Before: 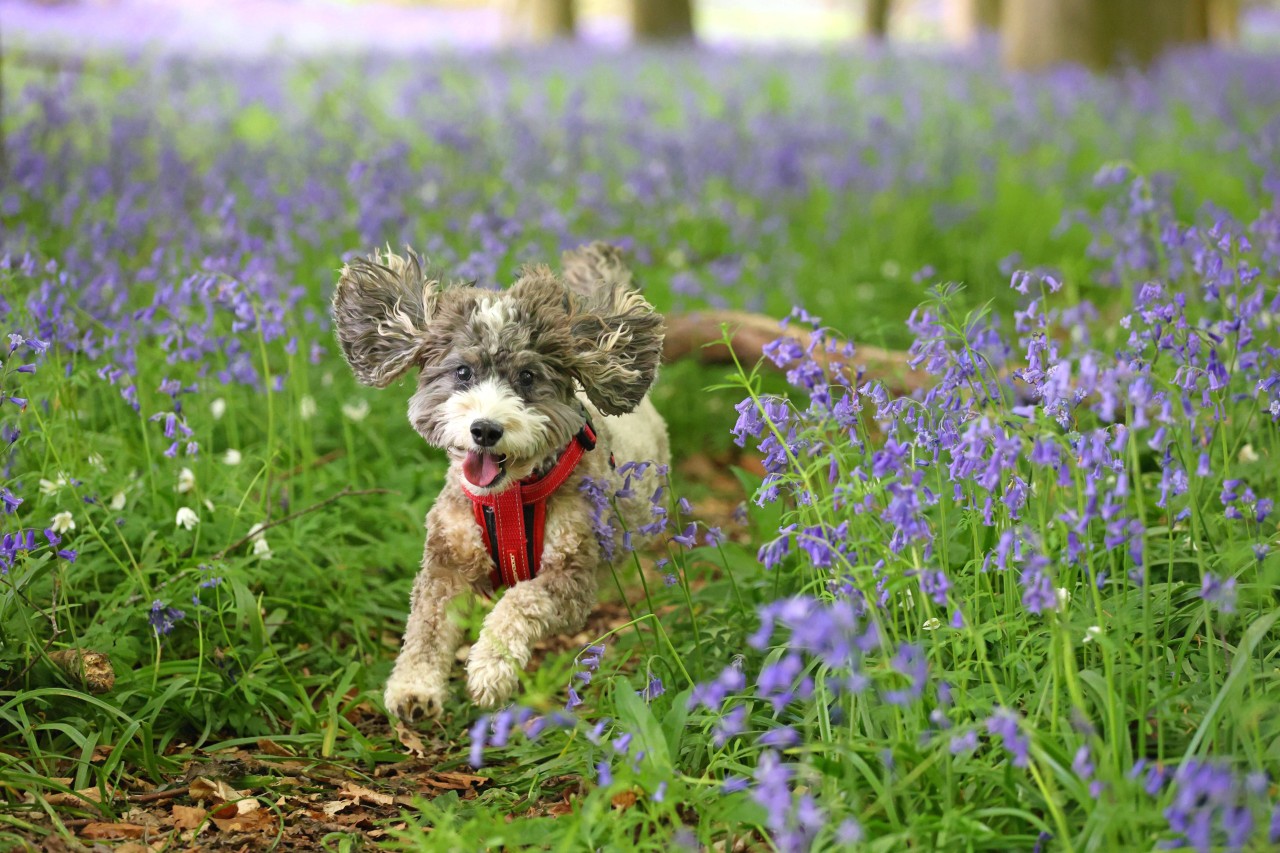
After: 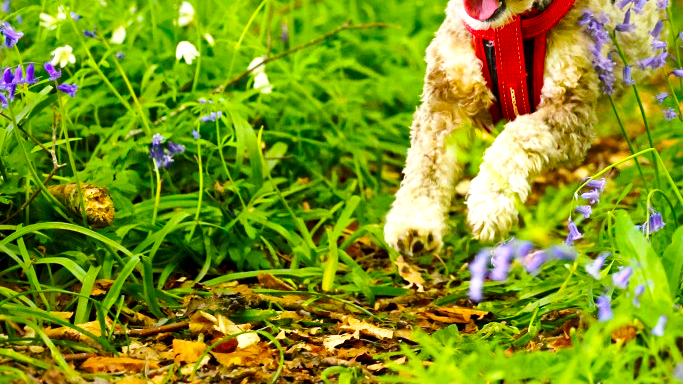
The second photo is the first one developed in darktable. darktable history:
crop and rotate: top 54.778%, right 46.61%, bottom 0.159%
color balance rgb: linear chroma grading › global chroma 15%, perceptual saturation grading › global saturation 30%
base curve: curves: ch0 [(0, 0) (0.005, 0.002) (0.15, 0.3) (0.4, 0.7) (0.75, 0.95) (1, 1)], preserve colors none
local contrast: mode bilateral grid, contrast 20, coarseness 50, detail 171%, midtone range 0.2
